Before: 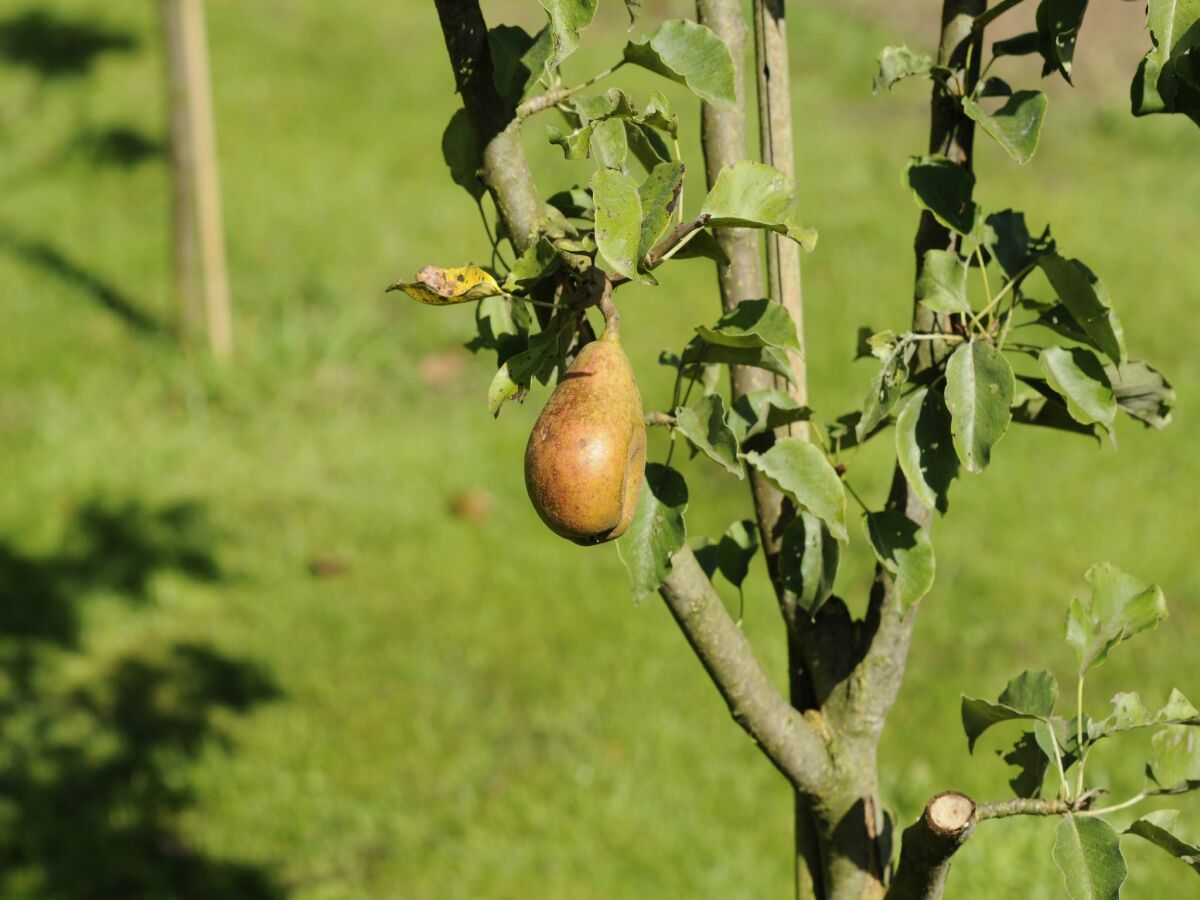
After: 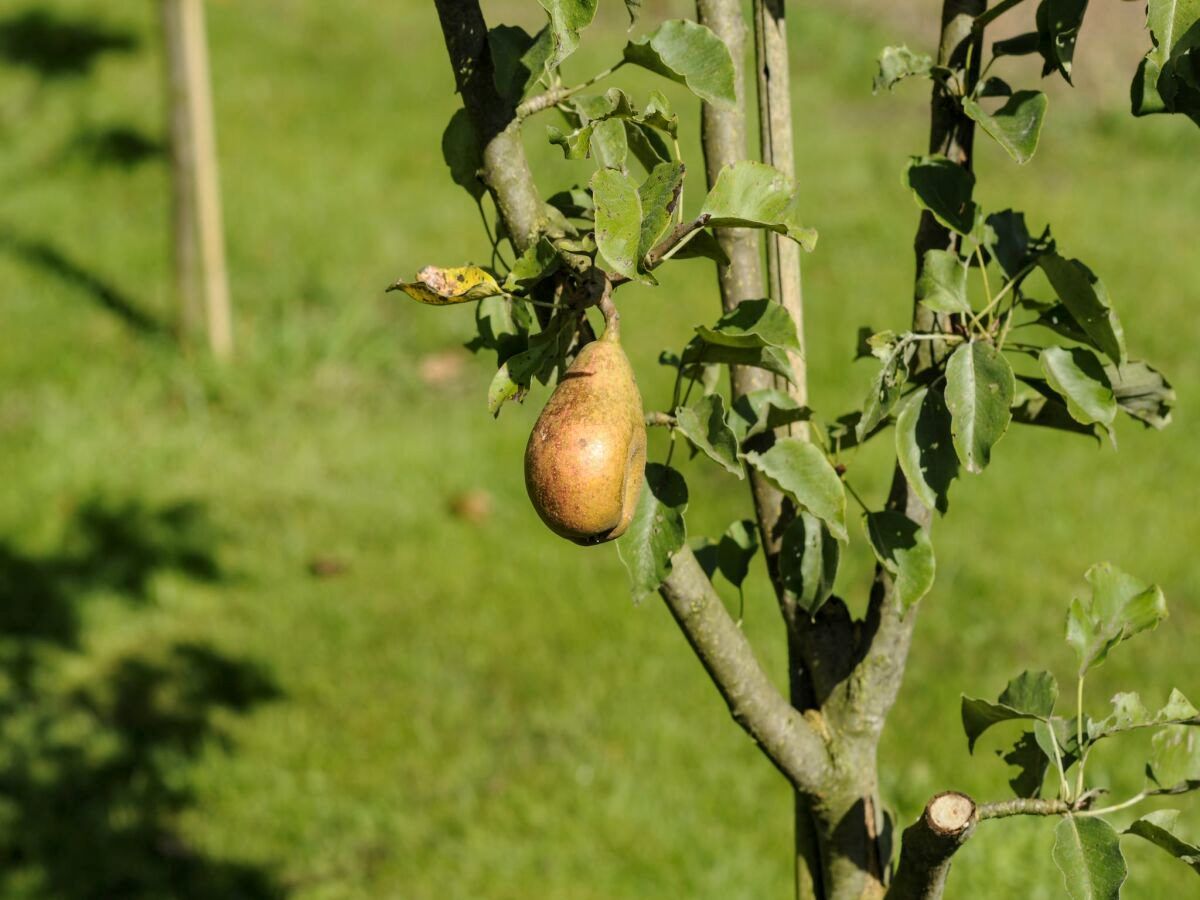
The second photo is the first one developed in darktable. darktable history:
local contrast: on, module defaults
color zones: curves: ch0 [(0, 0.465) (0.092, 0.596) (0.289, 0.464) (0.429, 0.453) (0.571, 0.464) (0.714, 0.455) (0.857, 0.462) (1, 0.465)]
